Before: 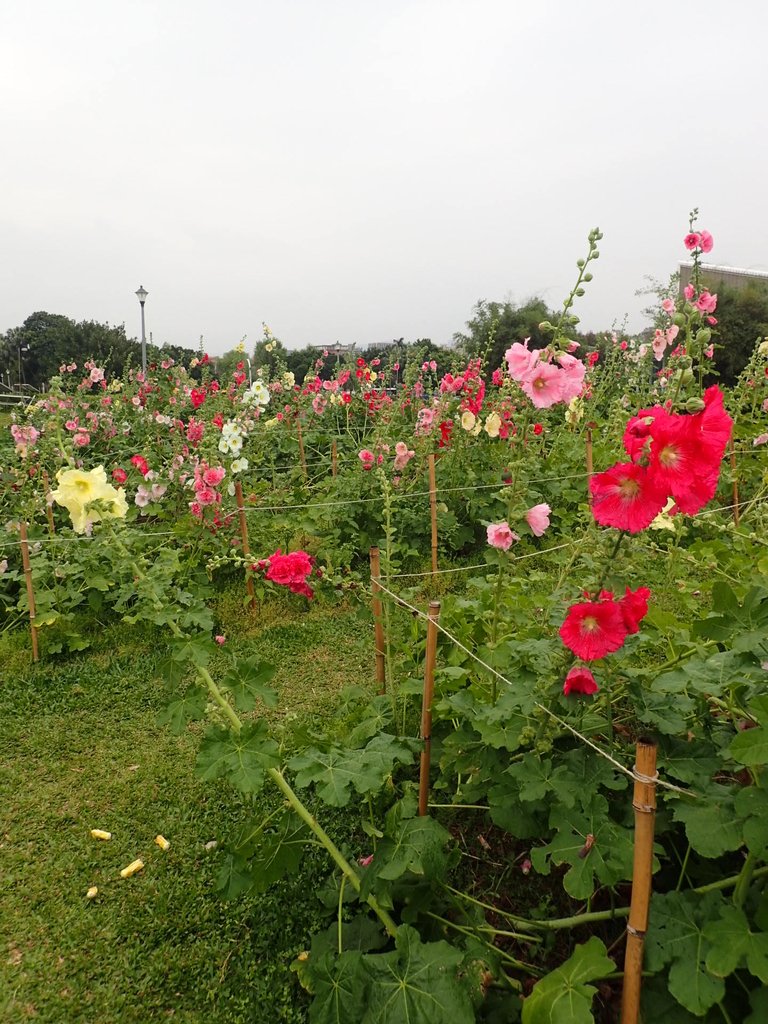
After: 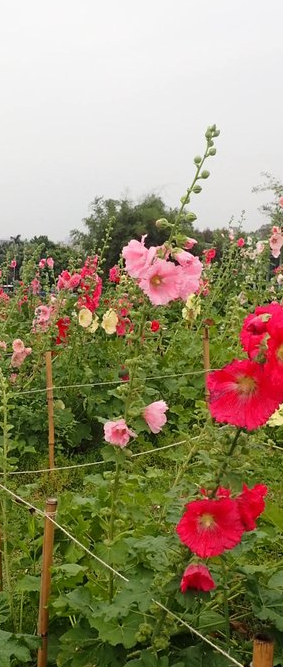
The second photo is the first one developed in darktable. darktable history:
crop and rotate: left 49.921%, top 10.116%, right 13.143%, bottom 24.73%
